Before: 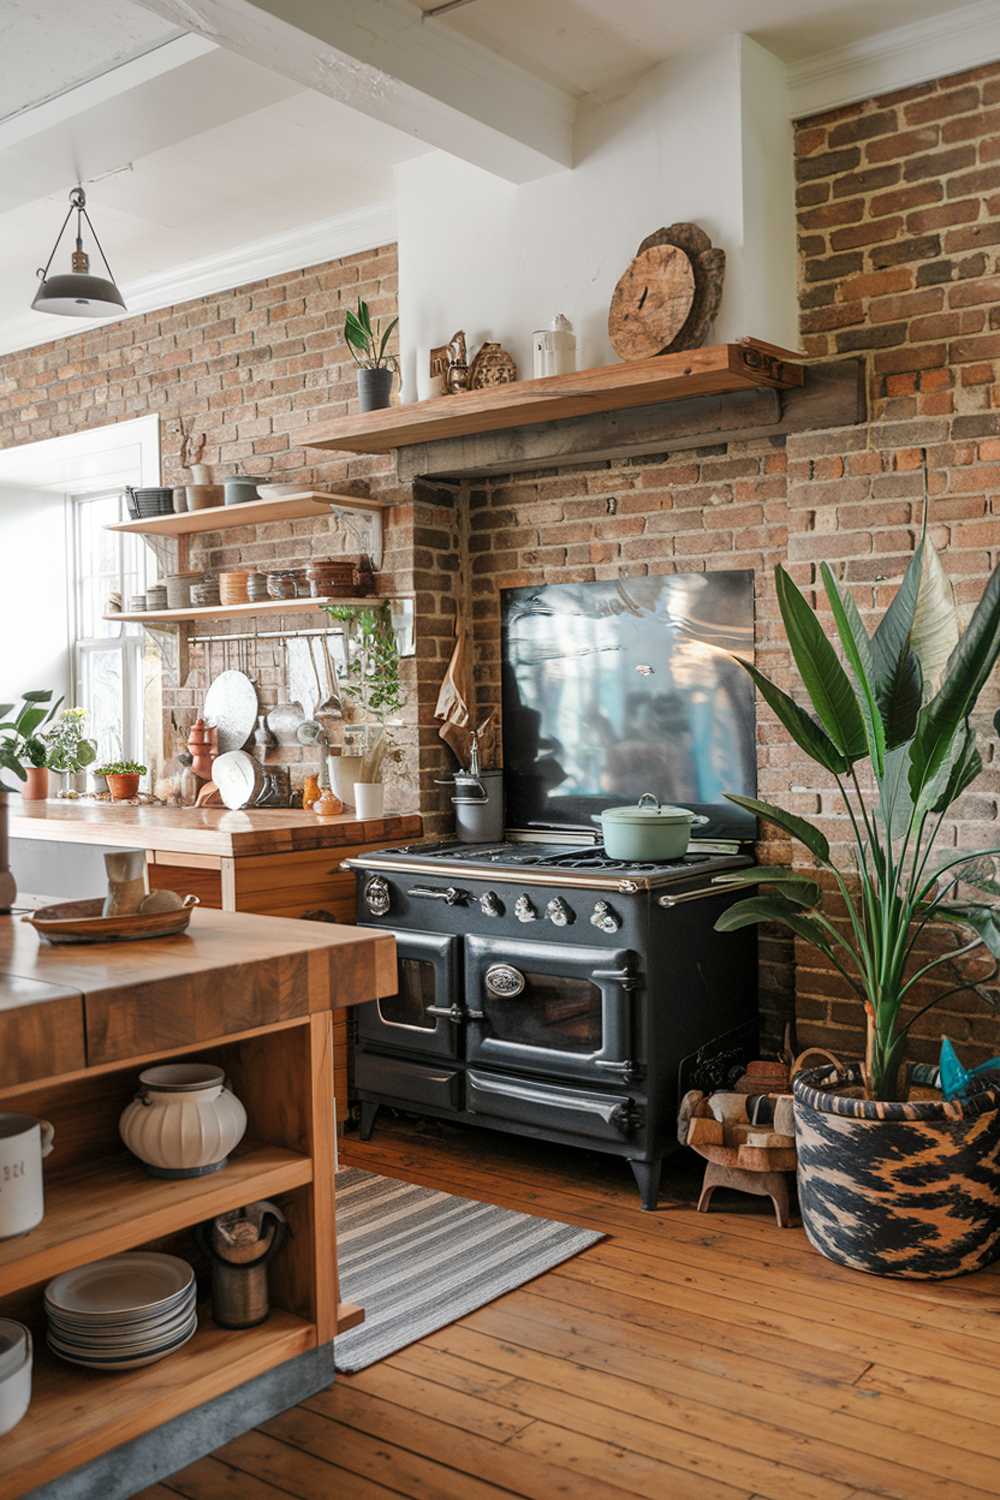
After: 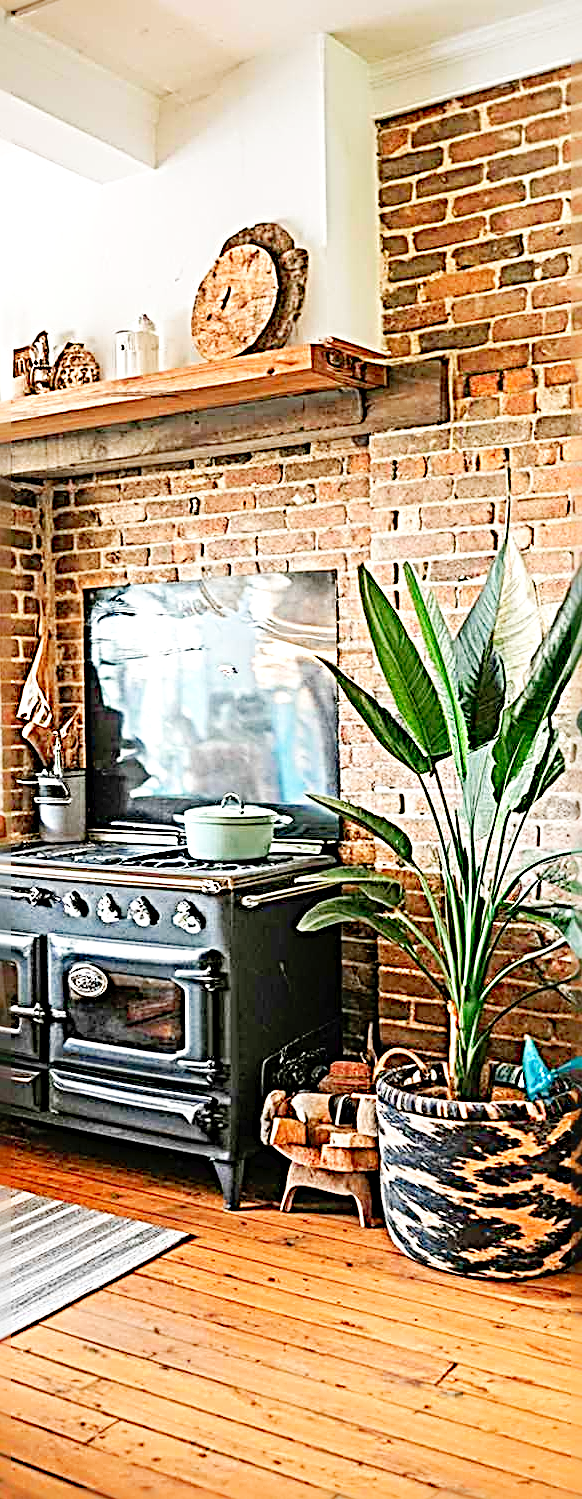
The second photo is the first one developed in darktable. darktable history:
levels: levels [0, 0.397, 0.955]
sharpen: radius 4.03, amount 1.992
base curve: curves: ch0 [(0, 0) (0.005, 0.002) (0.15, 0.3) (0.4, 0.7) (0.75, 0.95) (1, 1)], preserve colors none
crop: left 41.786%
exposure: compensate highlight preservation false
